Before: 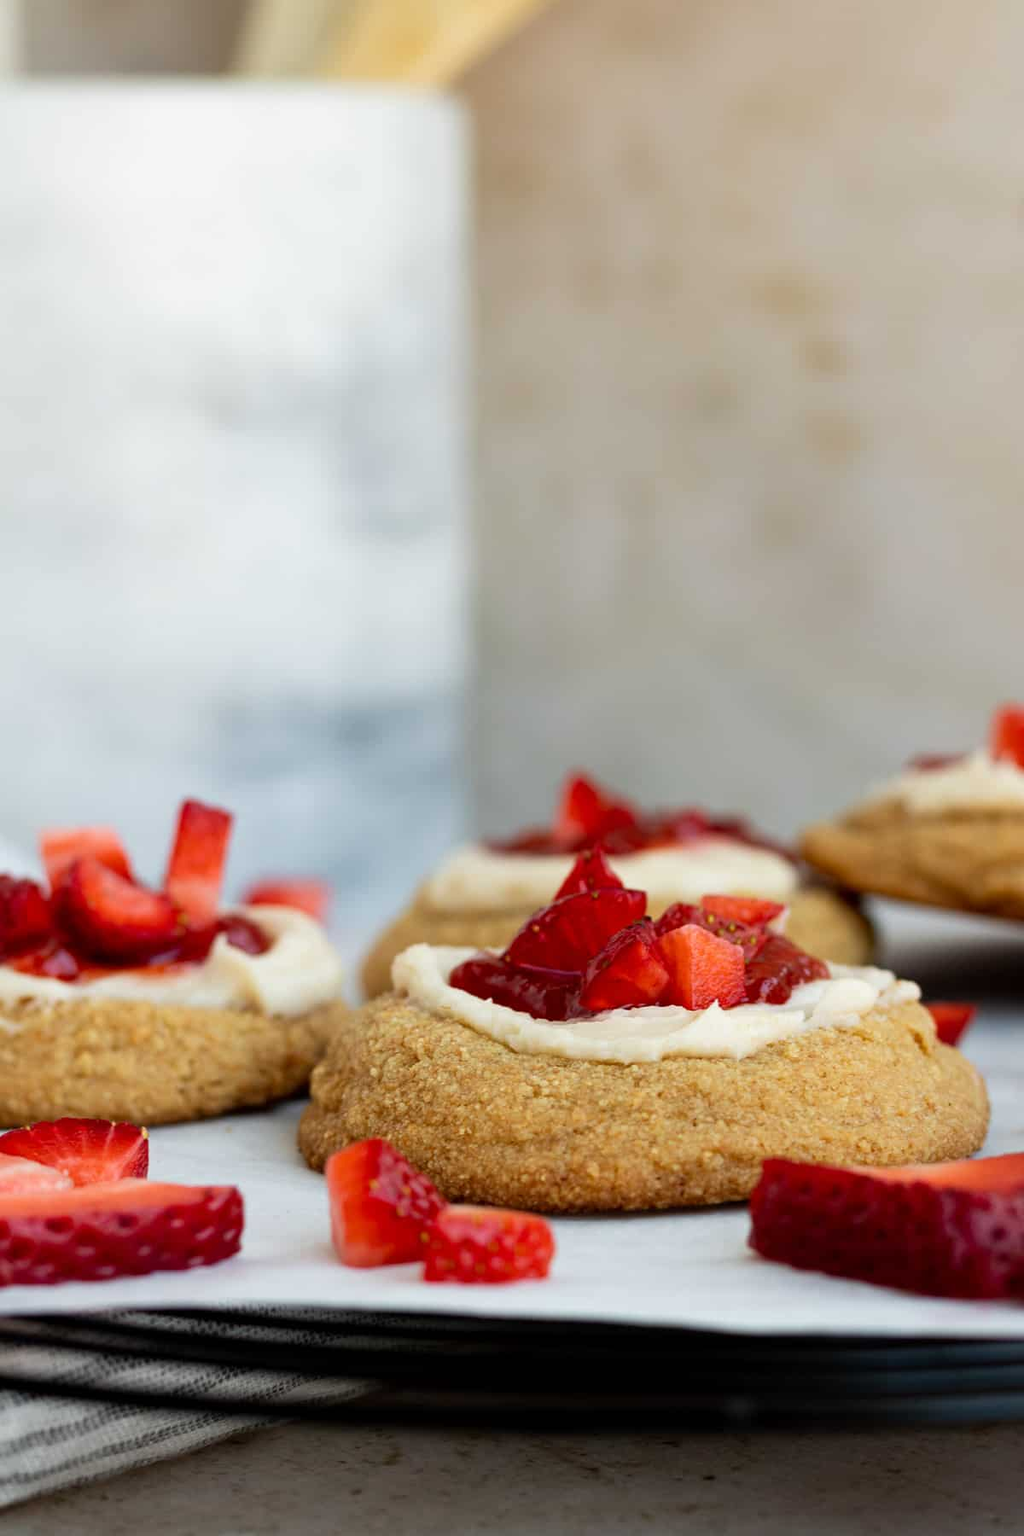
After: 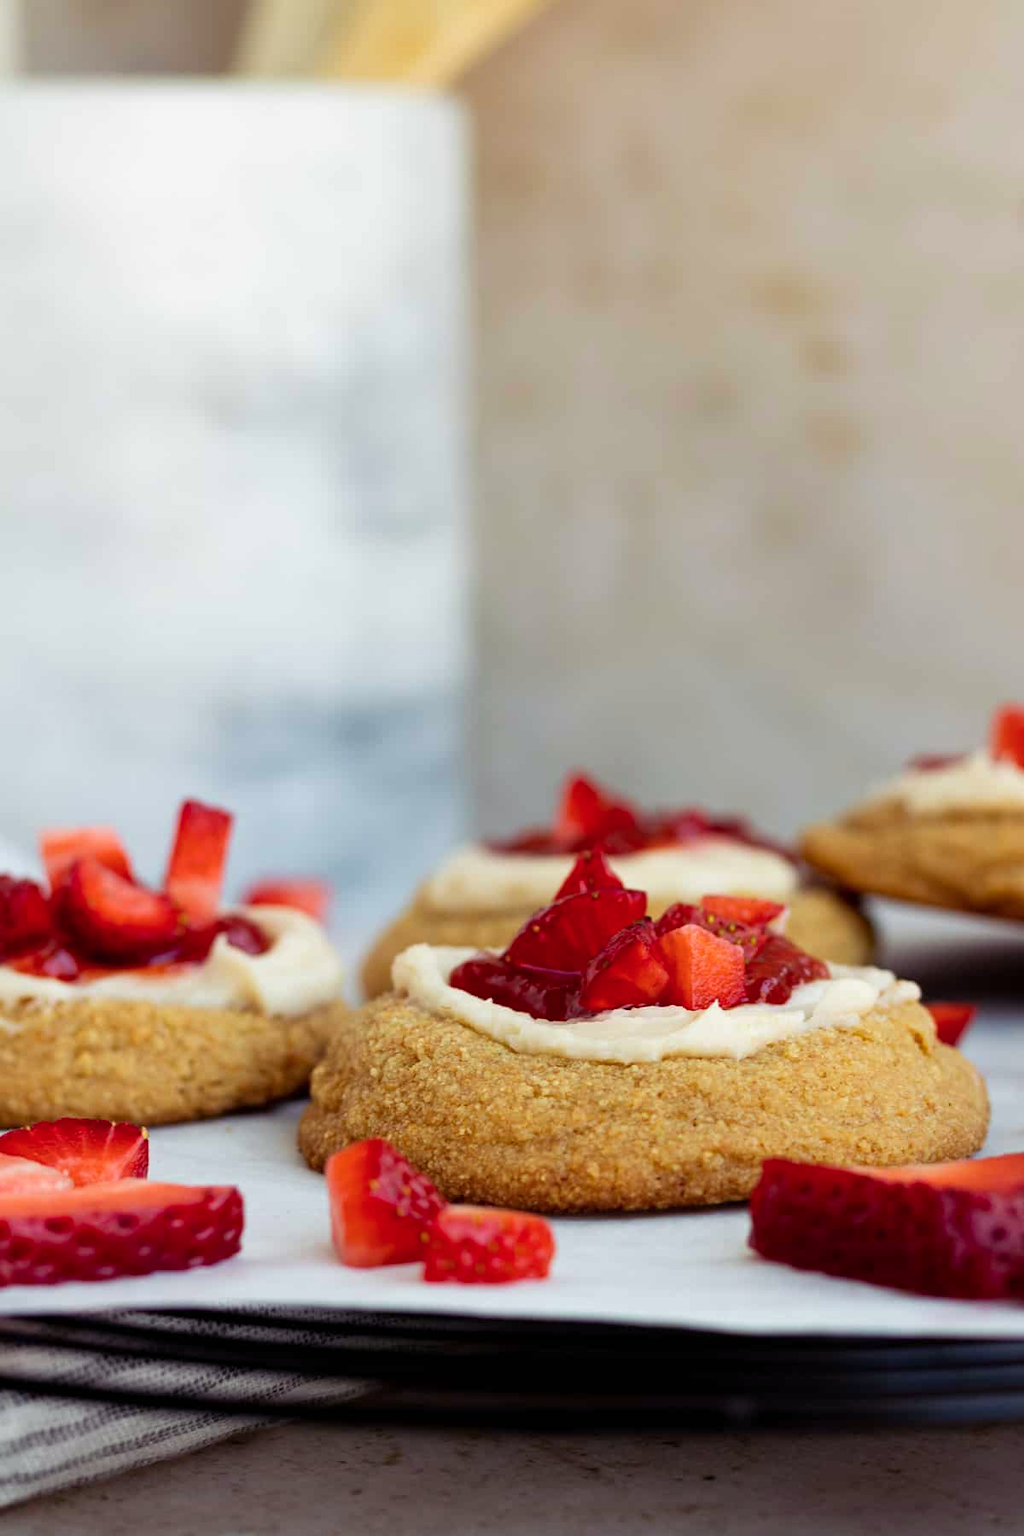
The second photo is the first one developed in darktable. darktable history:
color balance rgb: shadows lift › luminance 0.277%, shadows lift › chroma 6.978%, shadows lift › hue 298.45°, perceptual saturation grading › global saturation 0.4%, global vibrance 20%
